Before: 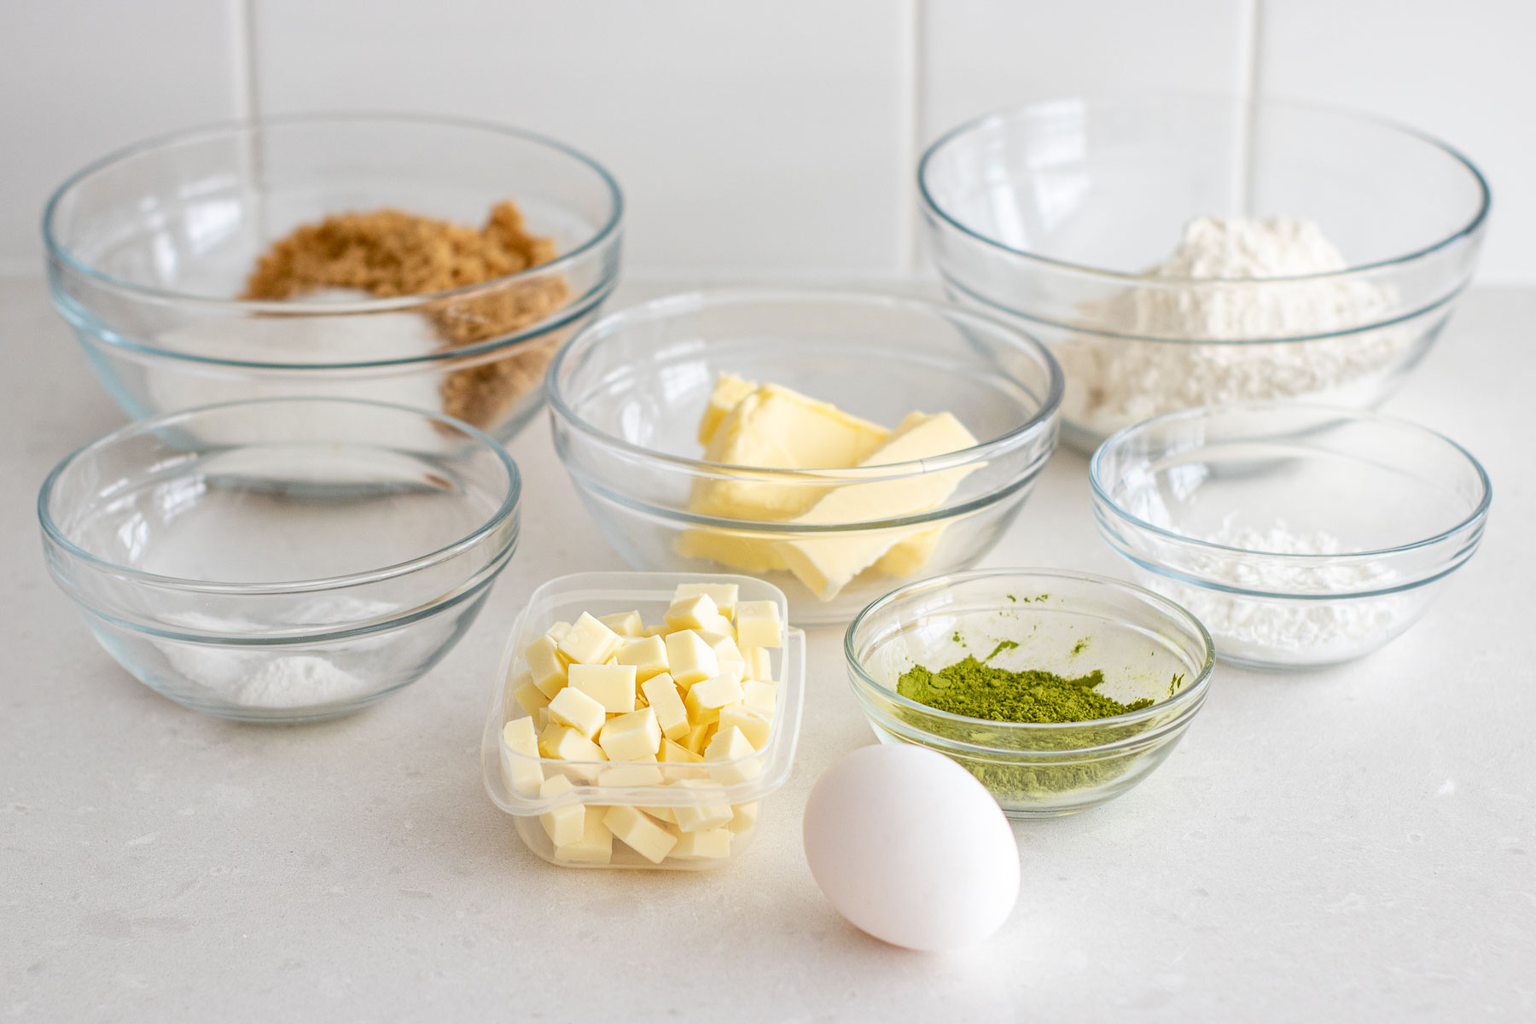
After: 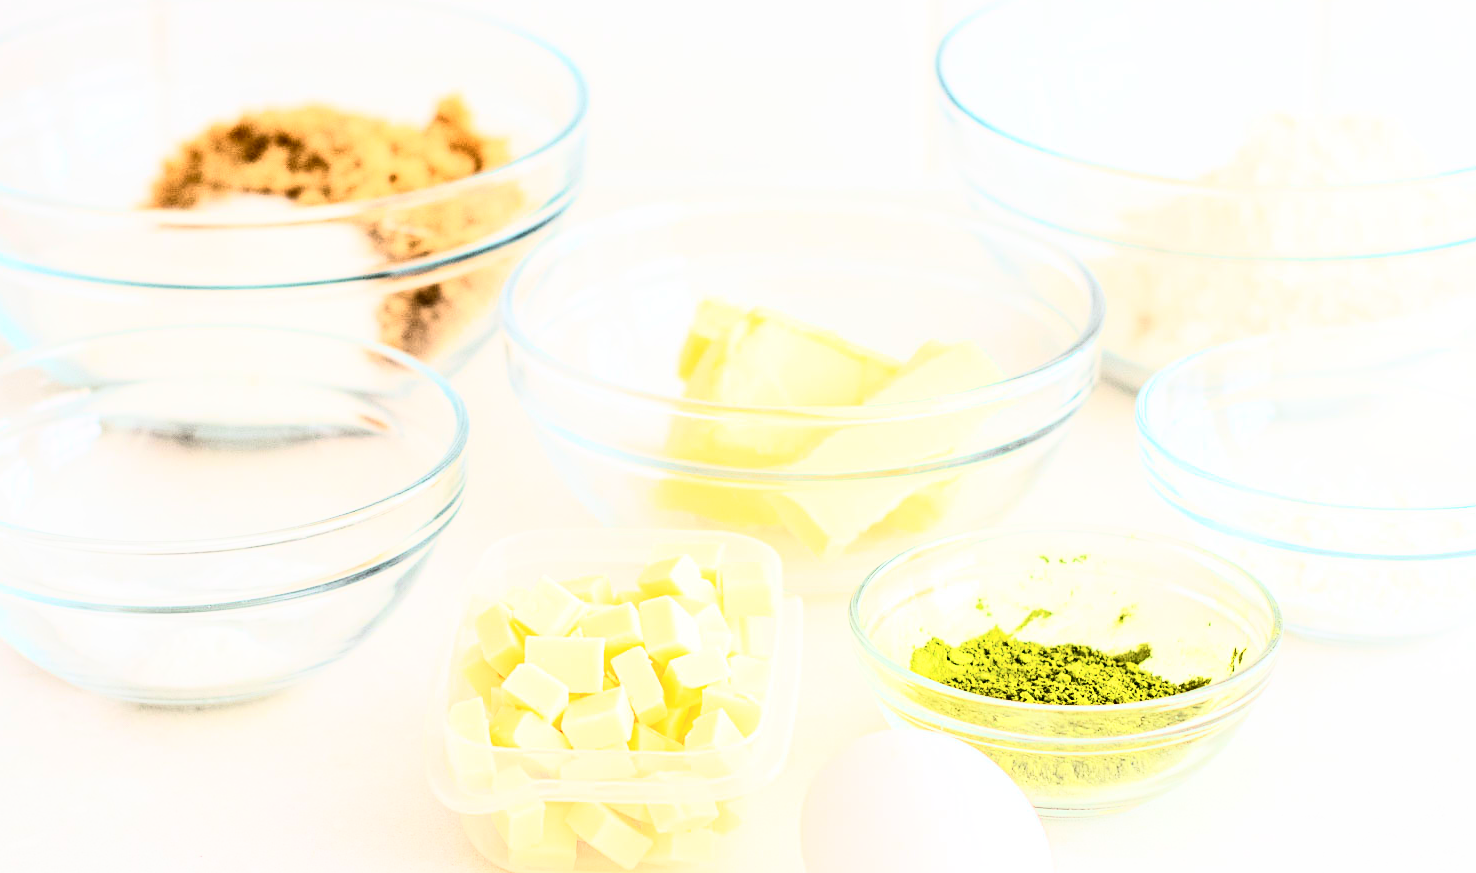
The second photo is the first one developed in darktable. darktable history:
contrast brightness saturation: contrast 0.28
crop: left 7.856%, top 11.836%, right 10.12%, bottom 15.387%
rgb curve: curves: ch0 [(0, 0) (0.21, 0.15) (0.24, 0.21) (0.5, 0.75) (0.75, 0.96) (0.89, 0.99) (1, 1)]; ch1 [(0, 0.02) (0.21, 0.13) (0.25, 0.2) (0.5, 0.67) (0.75, 0.9) (0.89, 0.97) (1, 1)]; ch2 [(0, 0.02) (0.21, 0.13) (0.25, 0.2) (0.5, 0.67) (0.75, 0.9) (0.89, 0.97) (1, 1)], compensate middle gray true
